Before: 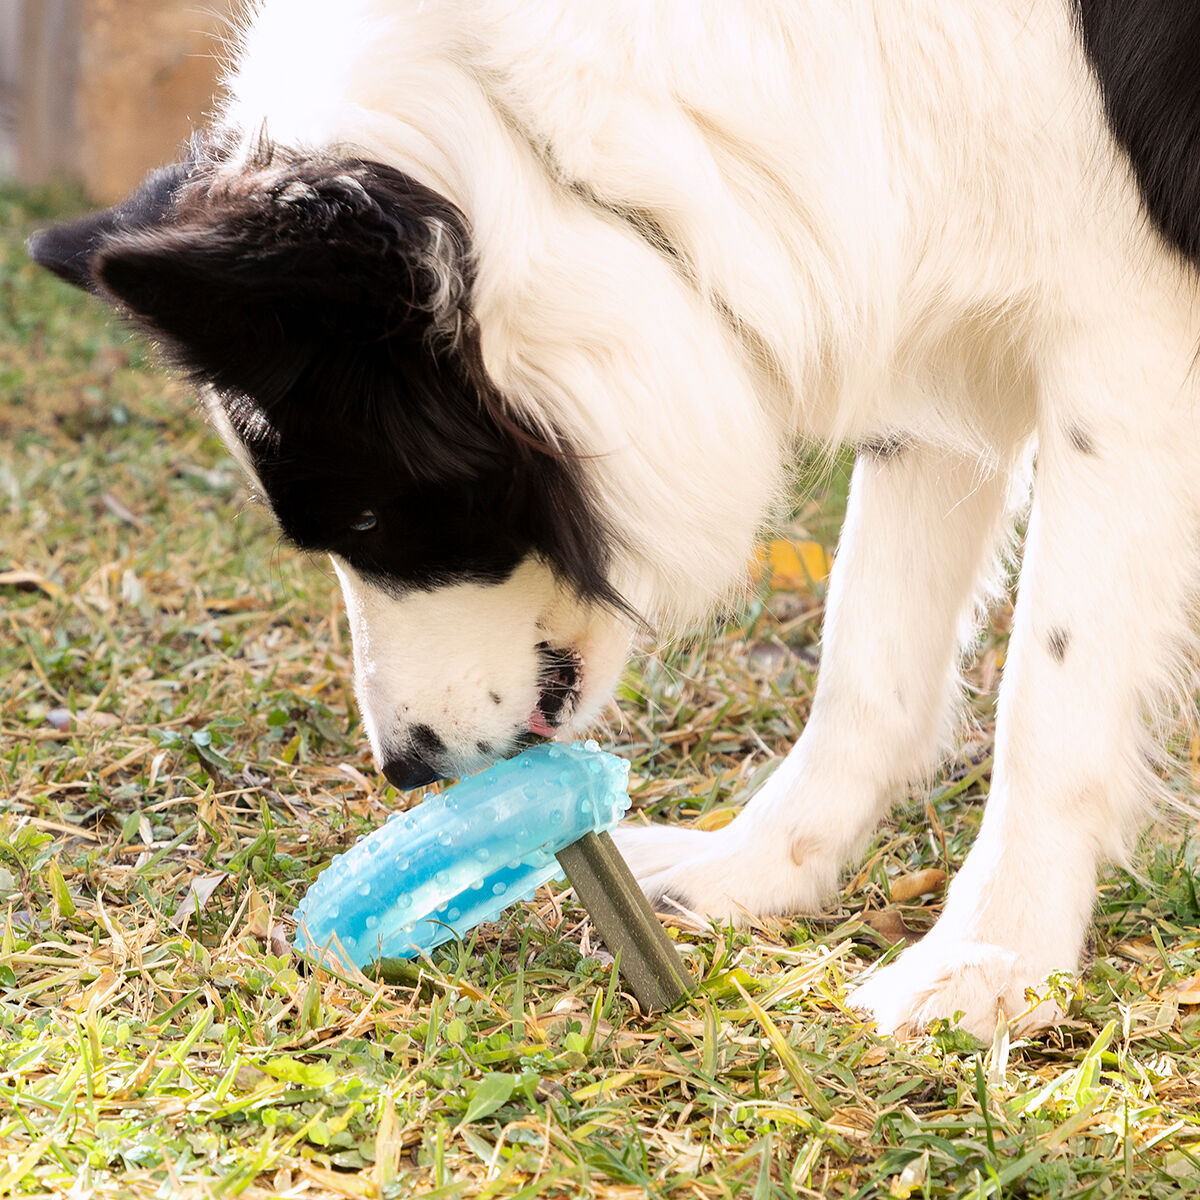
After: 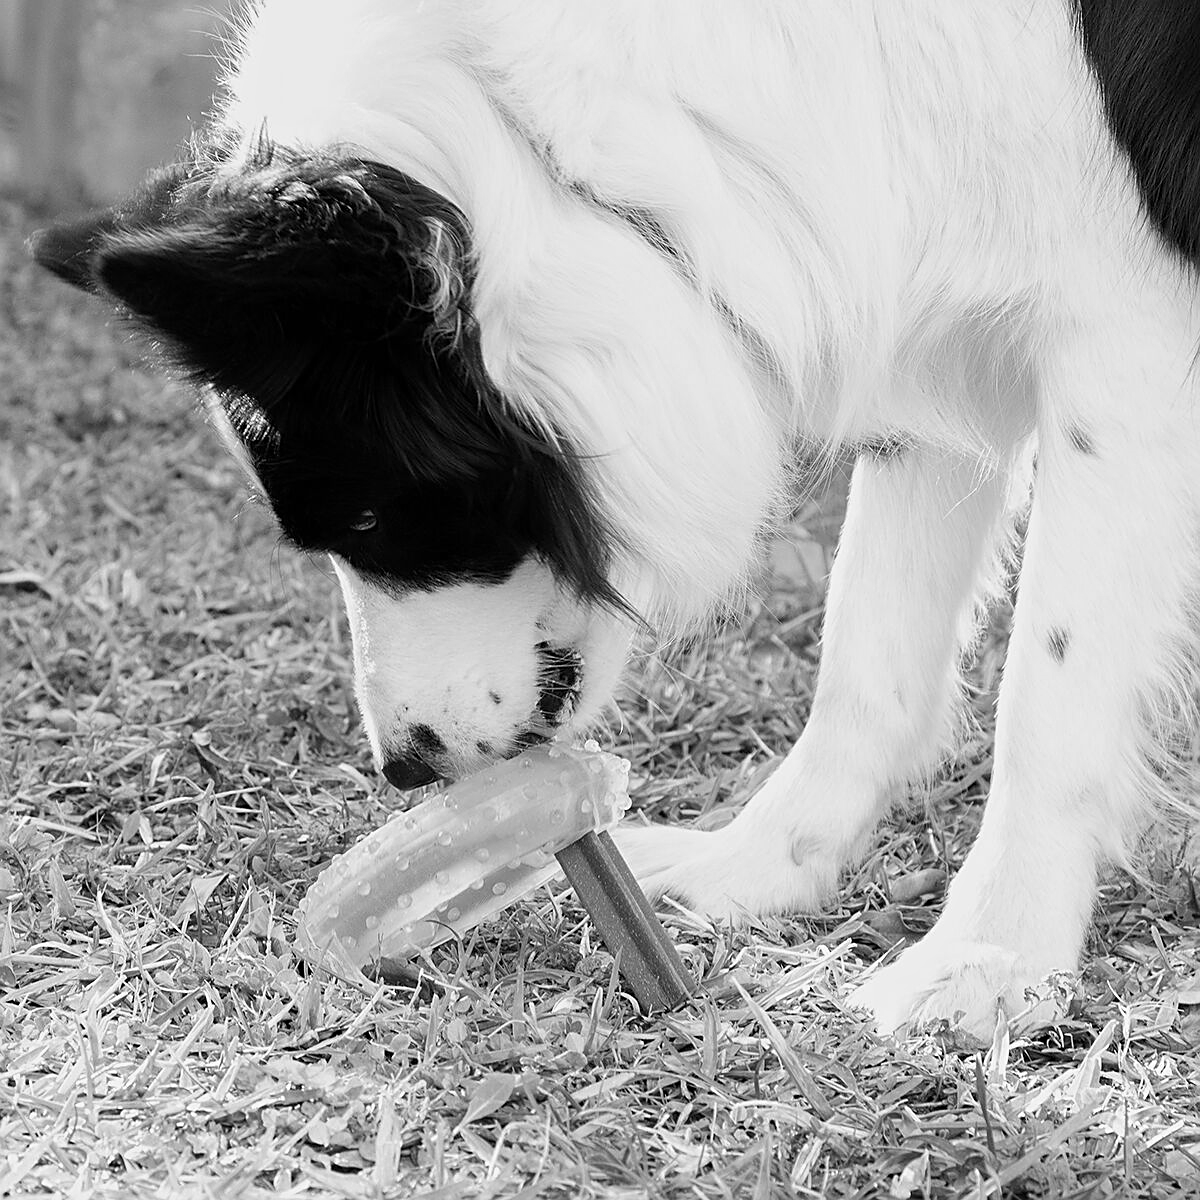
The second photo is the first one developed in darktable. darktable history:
white balance: red 0.954, blue 1.079
sharpen: on, module defaults
monochrome: a 73.58, b 64.21
